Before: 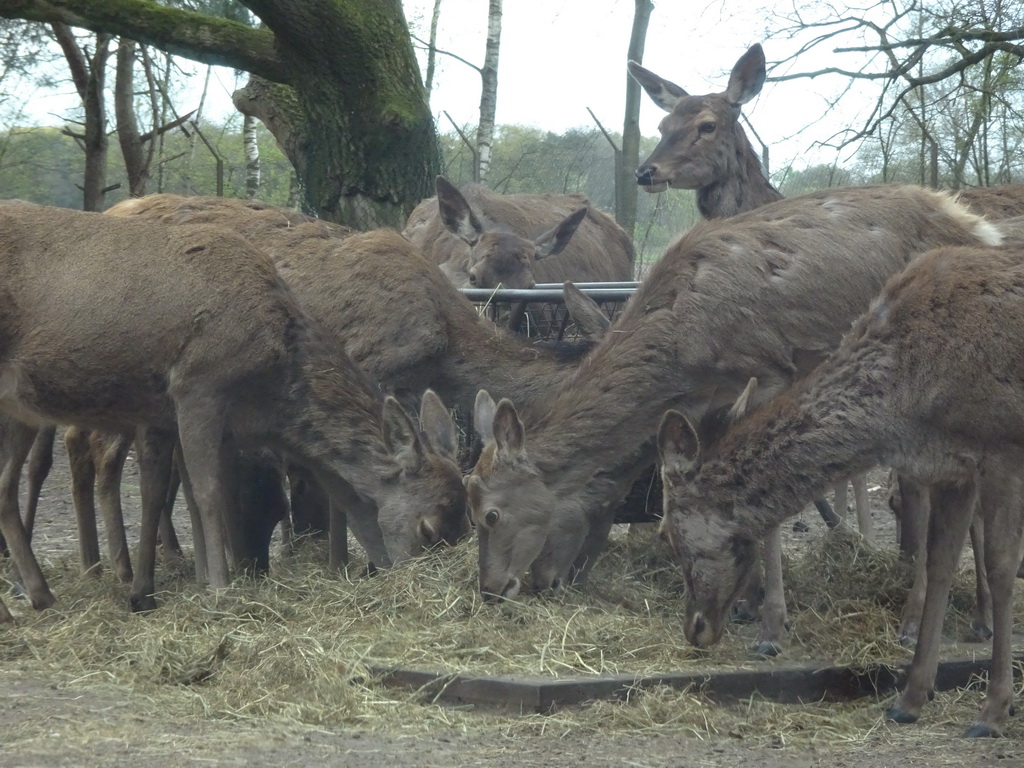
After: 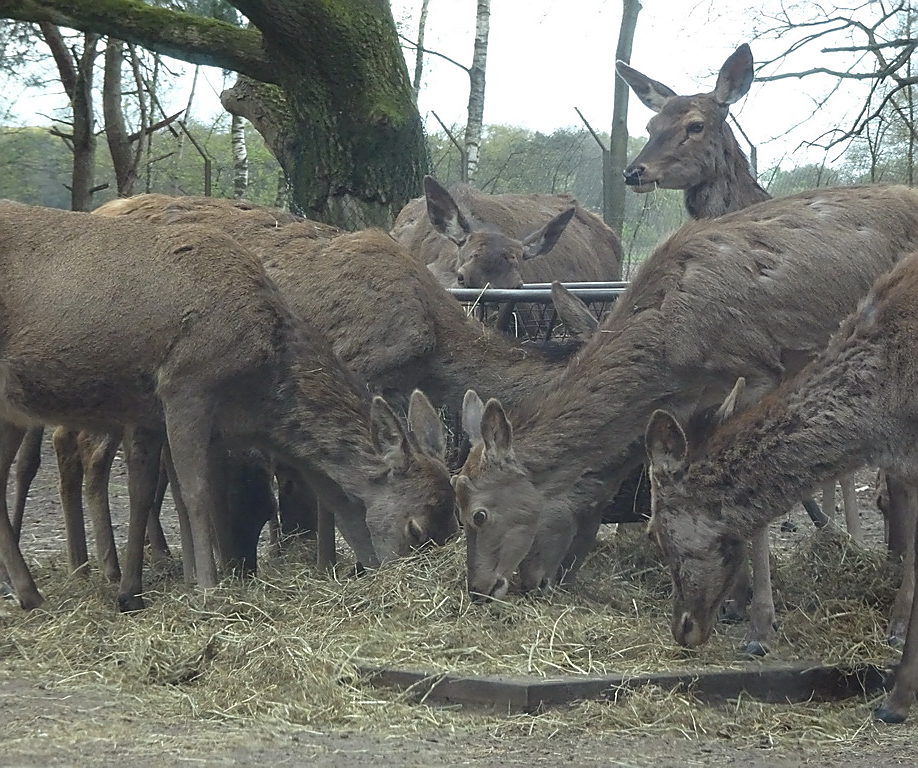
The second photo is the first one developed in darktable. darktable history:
crop and rotate: left 1.207%, right 9.125%
sharpen: radius 1.356, amount 1.264, threshold 0.786
